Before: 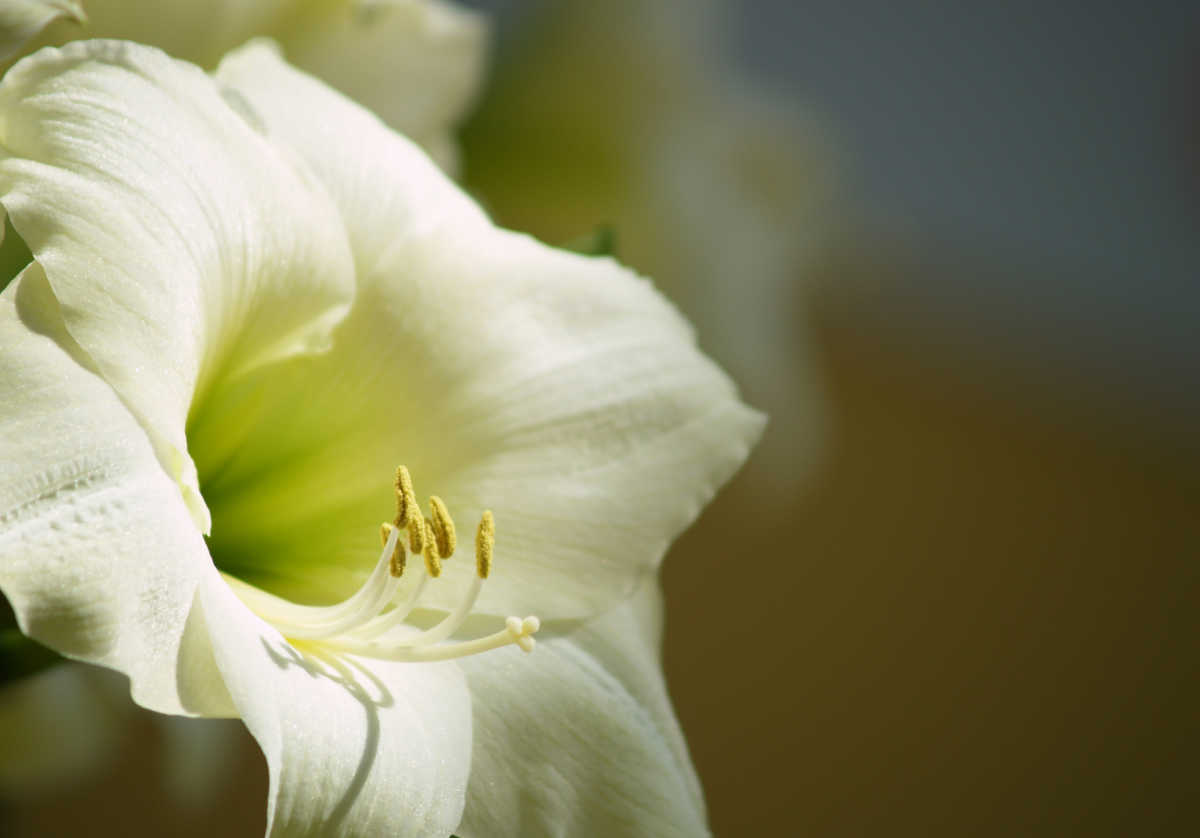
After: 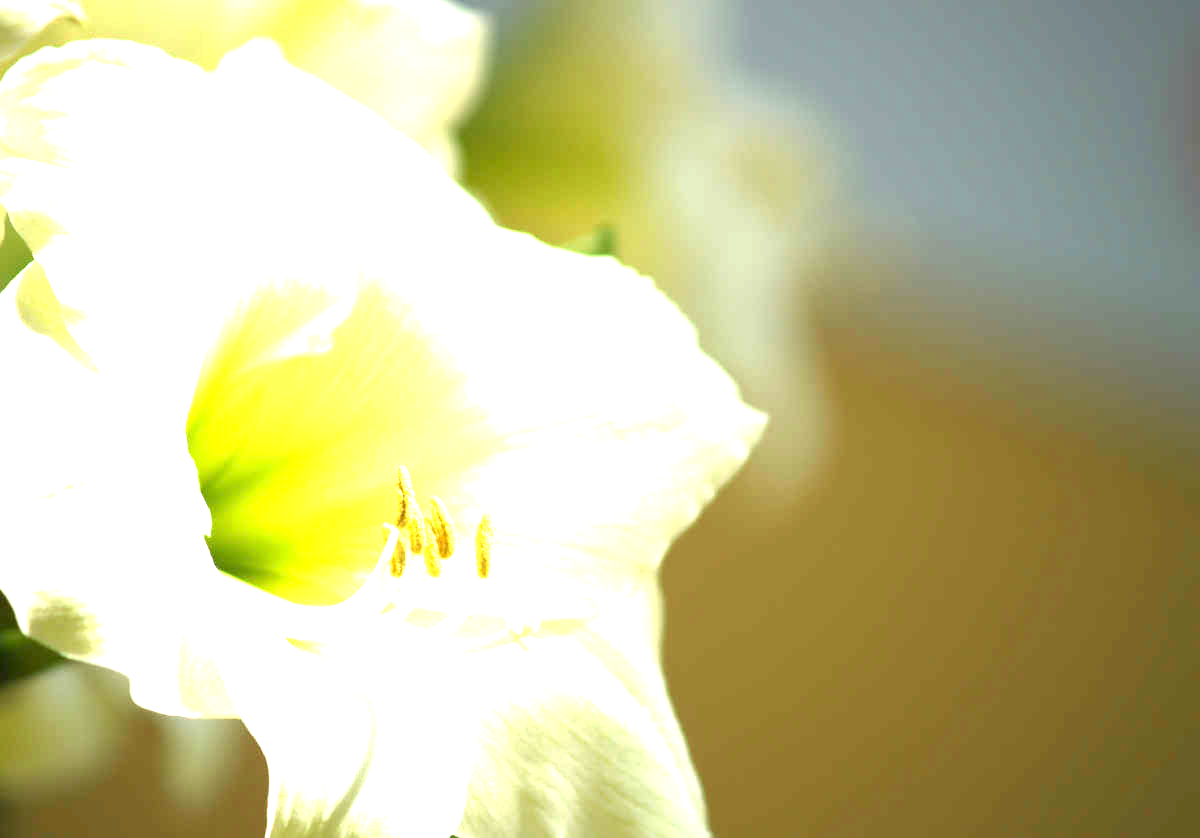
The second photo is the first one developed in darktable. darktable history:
exposure: exposure 2.042 EV, compensate highlight preservation false
